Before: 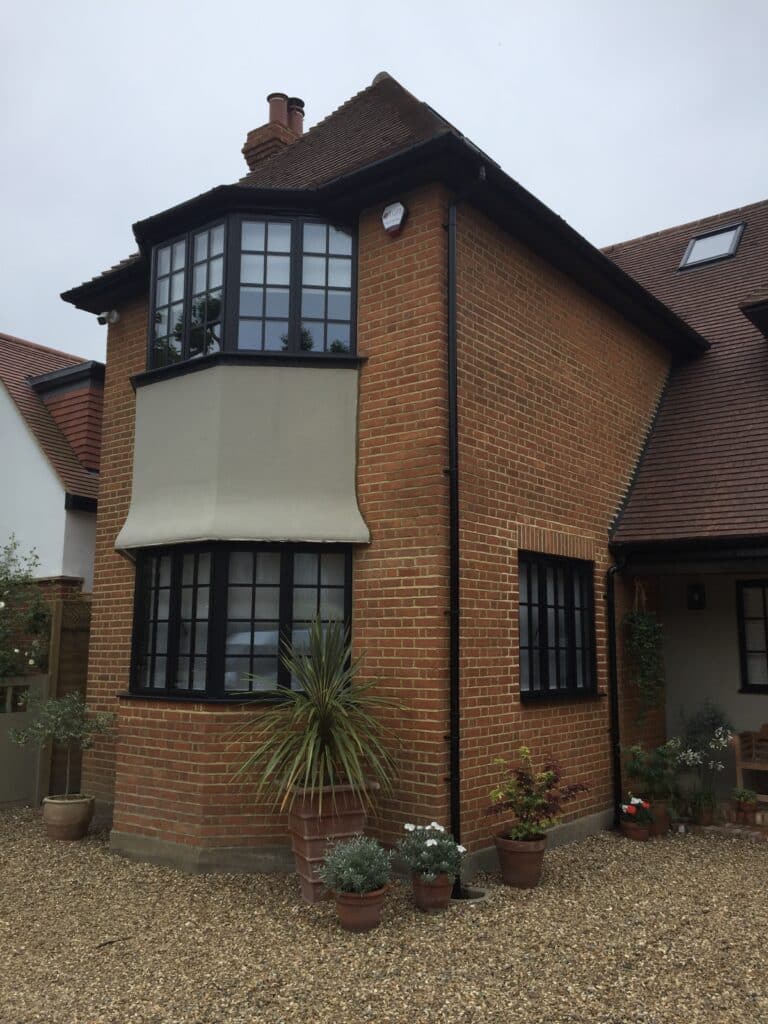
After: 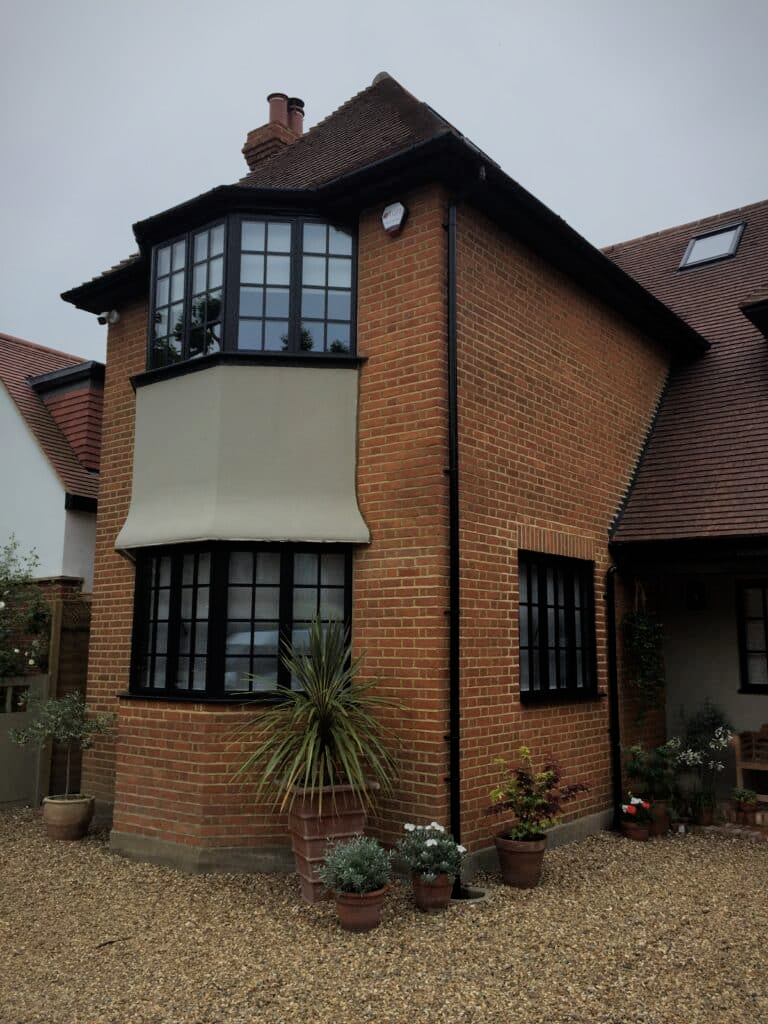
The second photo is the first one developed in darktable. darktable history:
filmic rgb: black relative exposure -7.71 EV, white relative exposure 4.35 EV, threshold 5.98 EV, hardness 3.75, latitude 37.69%, contrast 0.97, highlights saturation mix 9.77%, shadows ↔ highlights balance 4.89%, enable highlight reconstruction true
vignetting: fall-off start 100.82%, fall-off radius 64.95%, brightness -0.38, saturation 0.012, automatic ratio true
color correction: highlights b* 0.01
